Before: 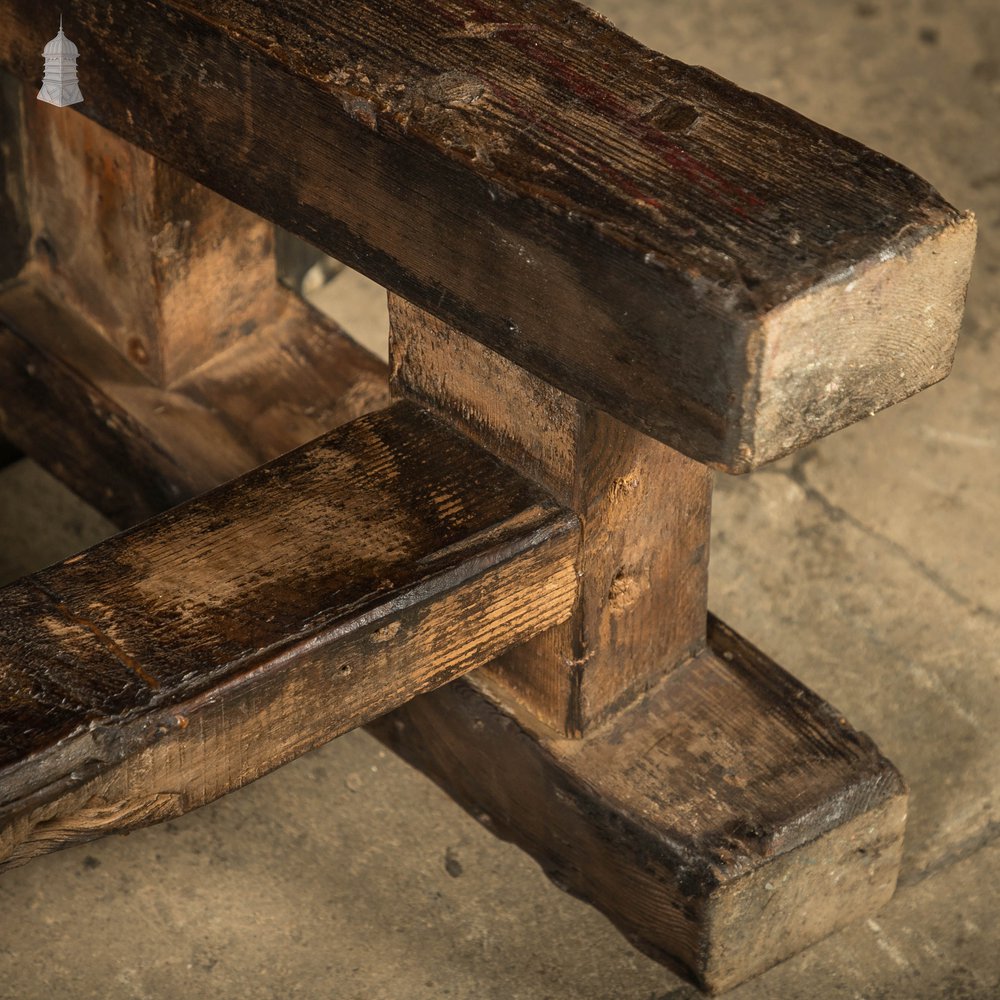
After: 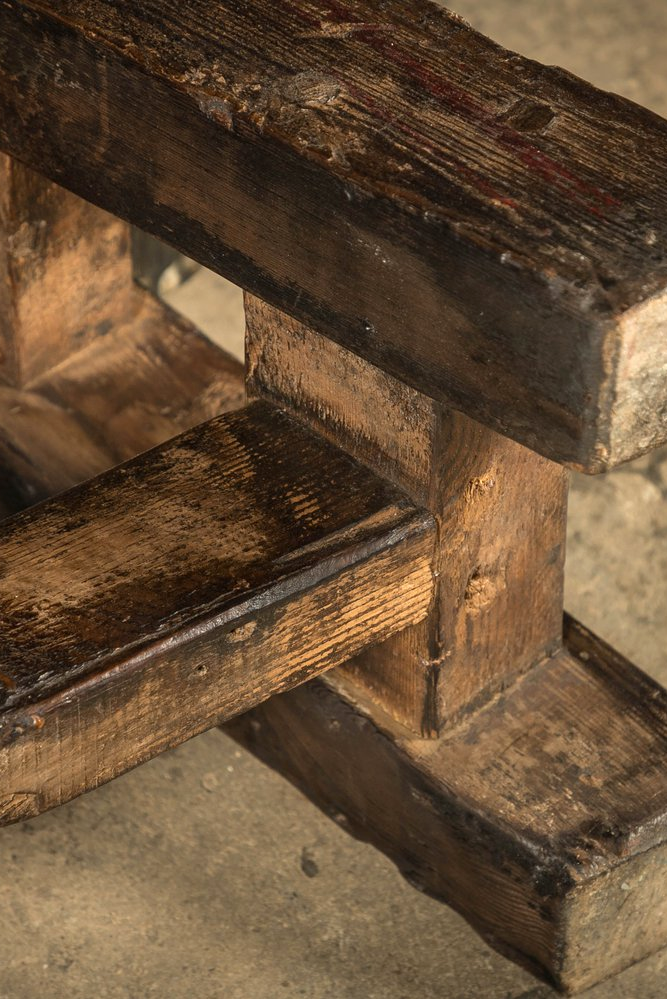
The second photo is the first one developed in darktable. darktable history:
exposure: exposure 0.211 EV, compensate exposure bias true, compensate highlight preservation false
crop and rotate: left 14.418%, right 18.804%
